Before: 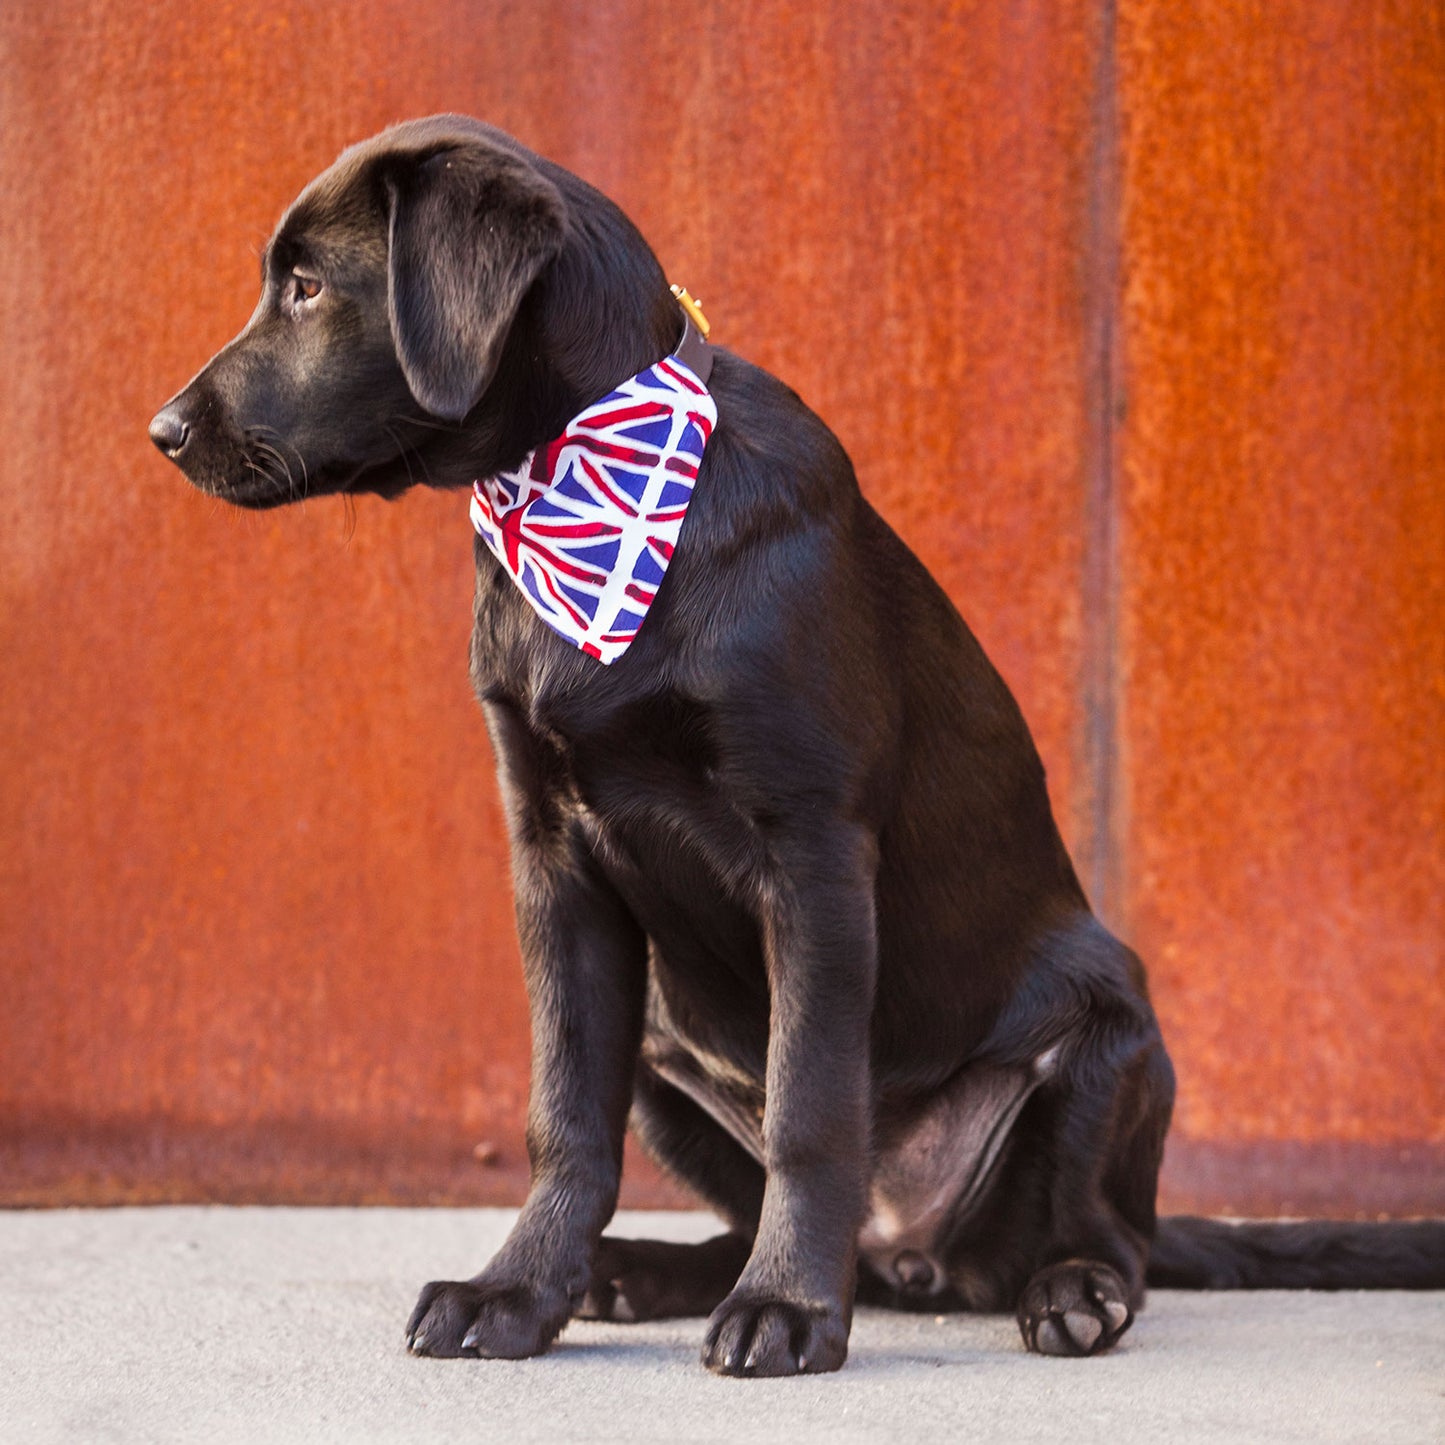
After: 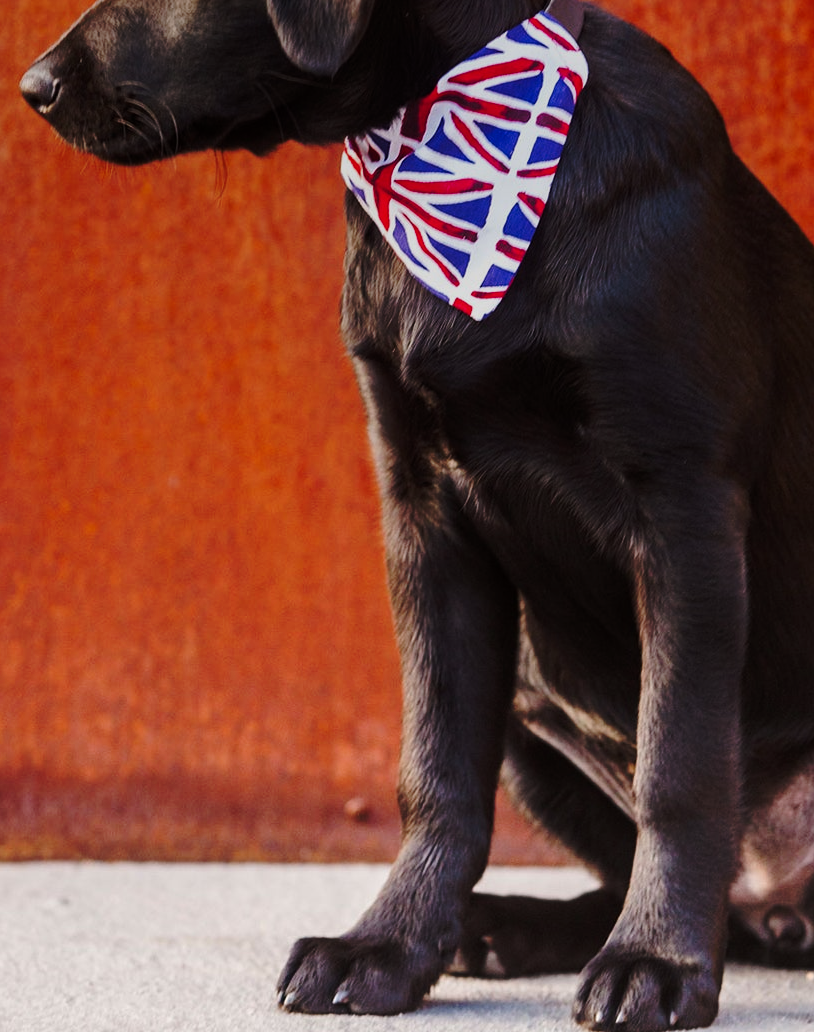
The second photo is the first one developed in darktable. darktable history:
graduated density: on, module defaults
base curve: curves: ch0 [(0, 0) (0.073, 0.04) (0.157, 0.139) (0.492, 0.492) (0.758, 0.758) (1, 1)], preserve colors none
crop: left 8.966%, top 23.852%, right 34.699%, bottom 4.703%
